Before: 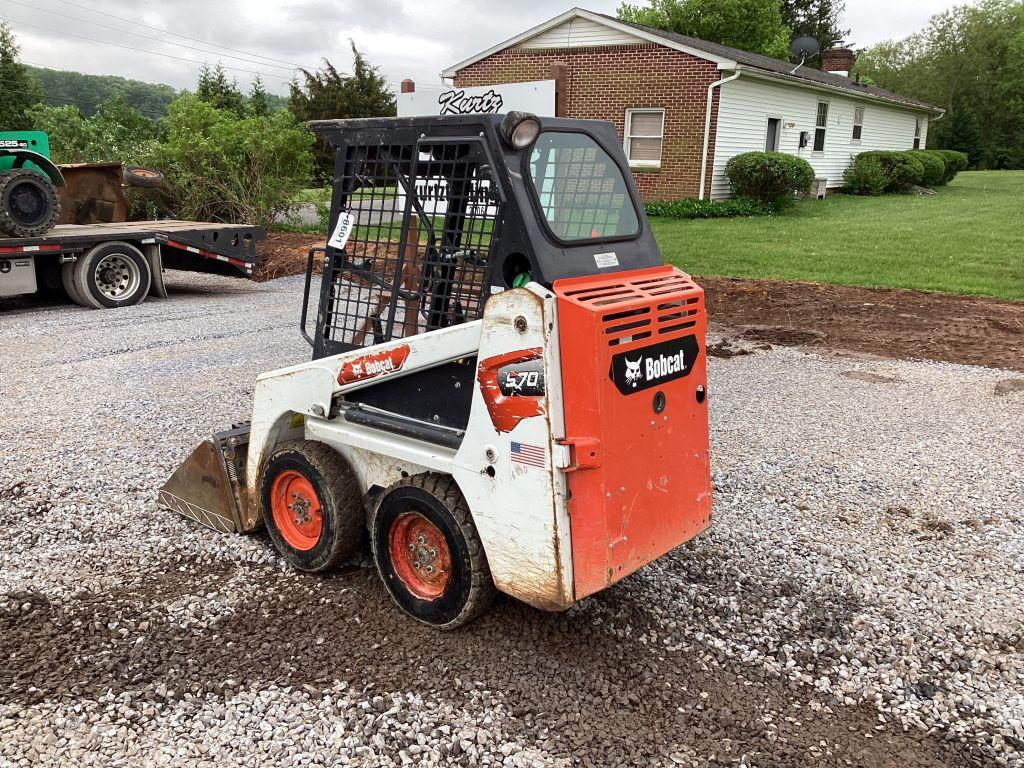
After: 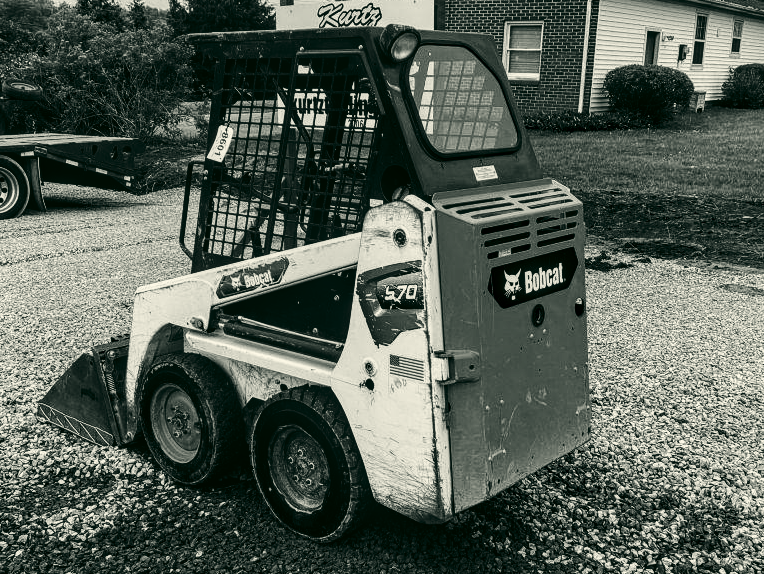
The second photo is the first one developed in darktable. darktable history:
local contrast: on, module defaults
contrast brightness saturation: contrast 0.245, brightness -0.237, saturation 0.141
color calibration: output gray [0.267, 0.423, 0.261, 0], x 0.372, y 0.386, temperature 4285.5 K
crop and rotate: left 11.857%, top 11.437%, right 13.488%, bottom 13.702%
color correction: highlights a* -0.605, highlights b* 9.4, shadows a* -8.9, shadows b* 0.445
